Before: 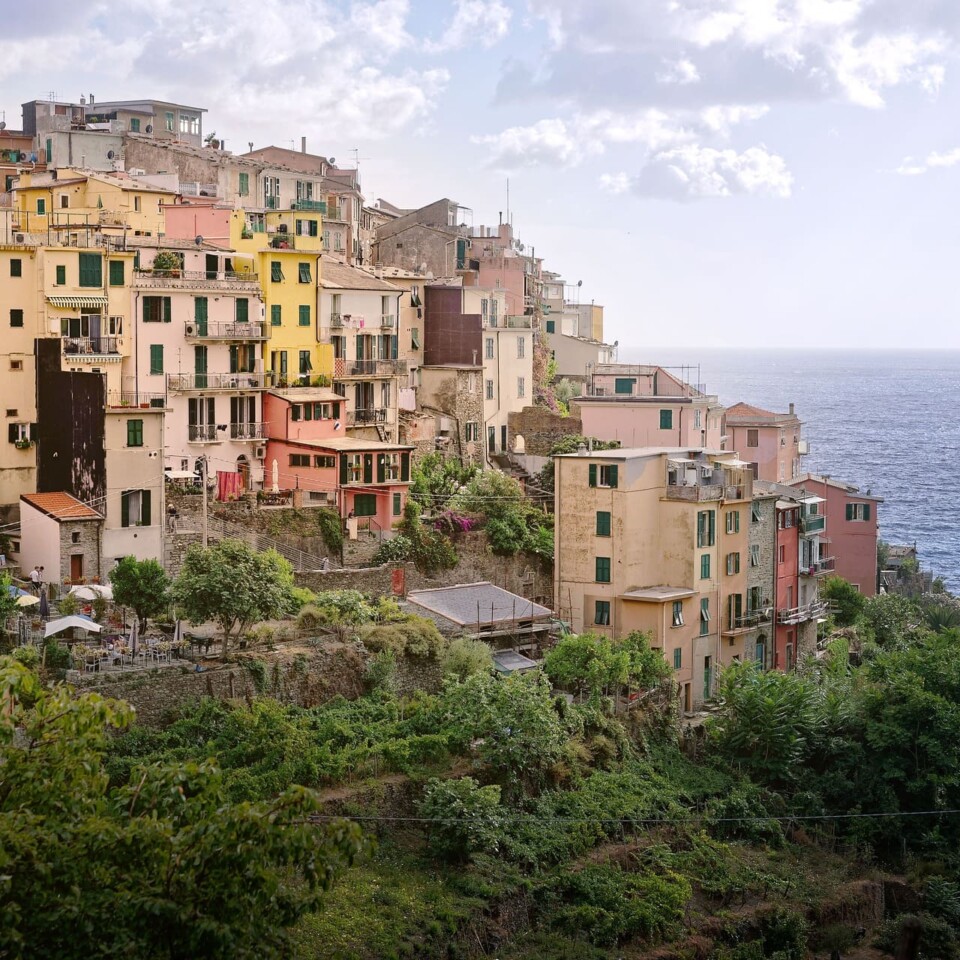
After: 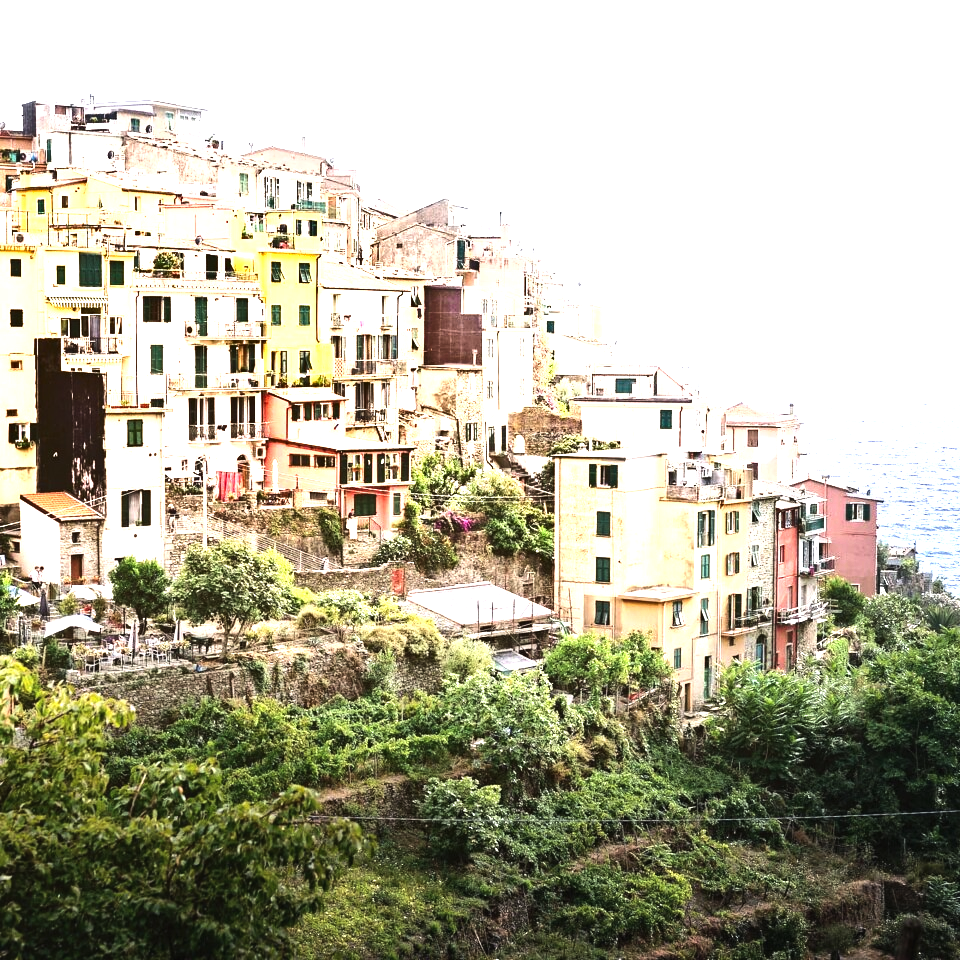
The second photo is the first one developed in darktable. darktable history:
tone equalizer: -8 EV -1.08 EV, -7 EV -1.01 EV, -6 EV -0.867 EV, -5 EV -0.578 EV, -3 EV 0.578 EV, -2 EV 0.867 EV, -1 EV 1.01 EV, +0 EV 1.08 EV, edges refinement/feathering 500, mask exposure compensation -1.57 EV, preserve details no
shadows and highlights: shadows 37.27, highlights -28.18, soften with gaussian
exposure: black level correction -0.002, exposure 1.115 EV, compensate highlight preservation false
